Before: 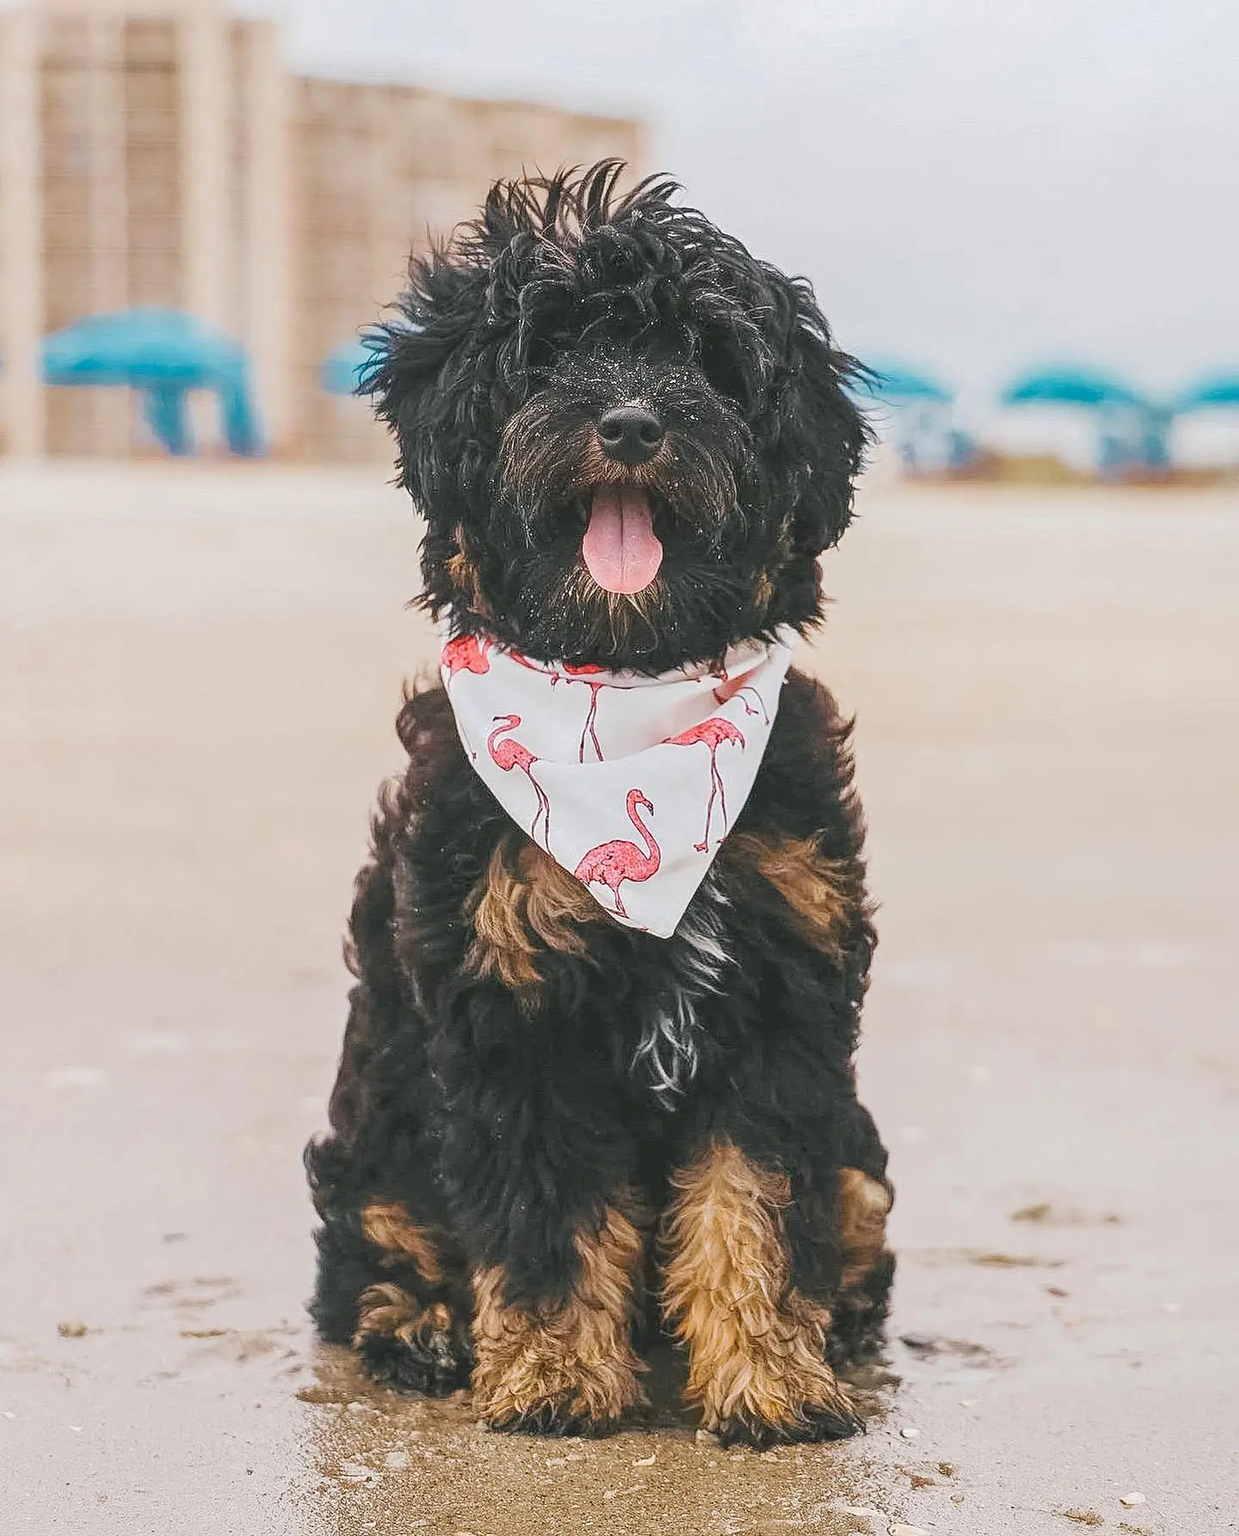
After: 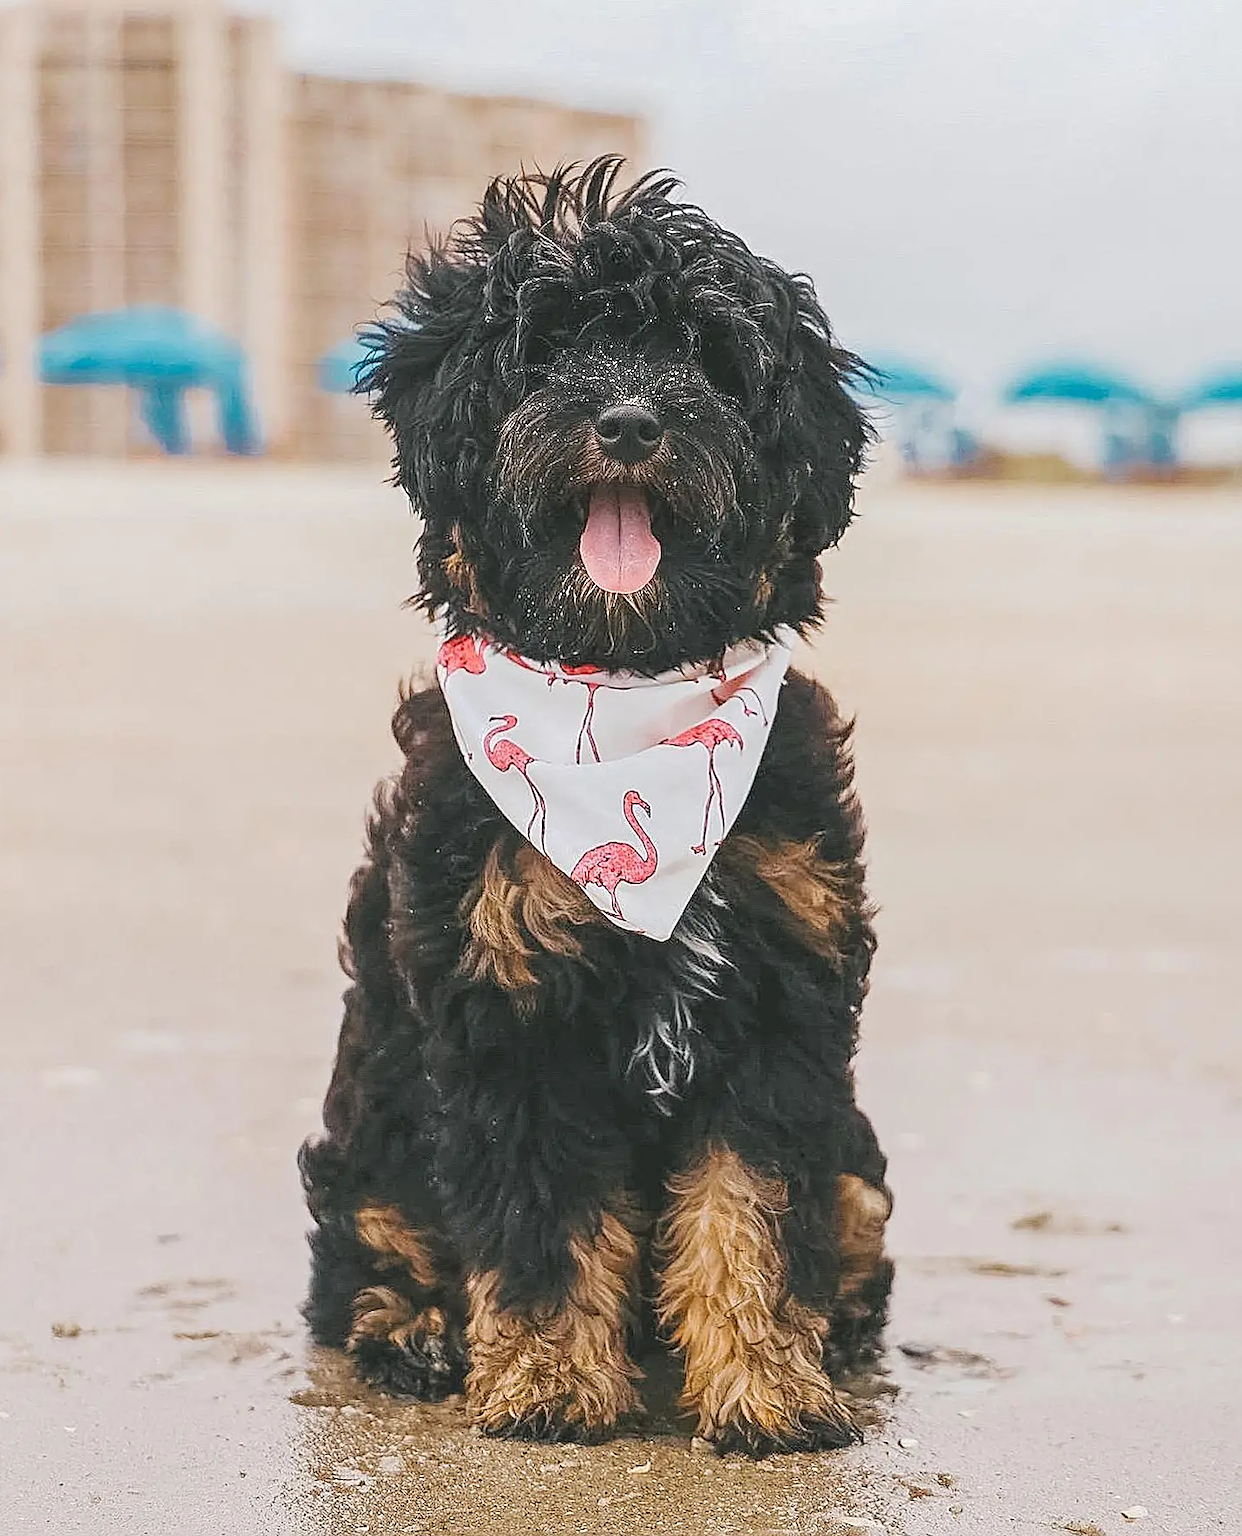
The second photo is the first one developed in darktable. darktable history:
rotate and perspective: rotation 0.192°, lens shift (horizontal) -0.015, crop left 0.005, crop right 0.996, crop top 0.006, crop bottom 0.99
sharpen: on, module defaults
